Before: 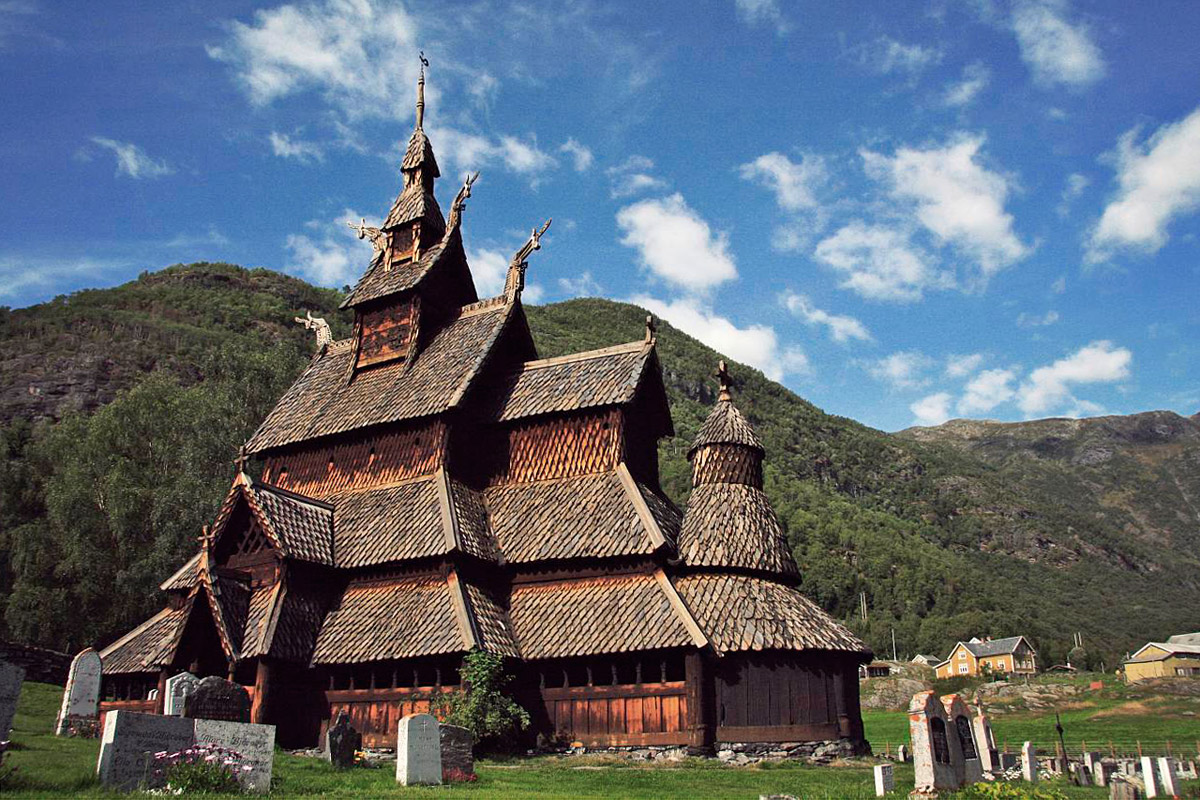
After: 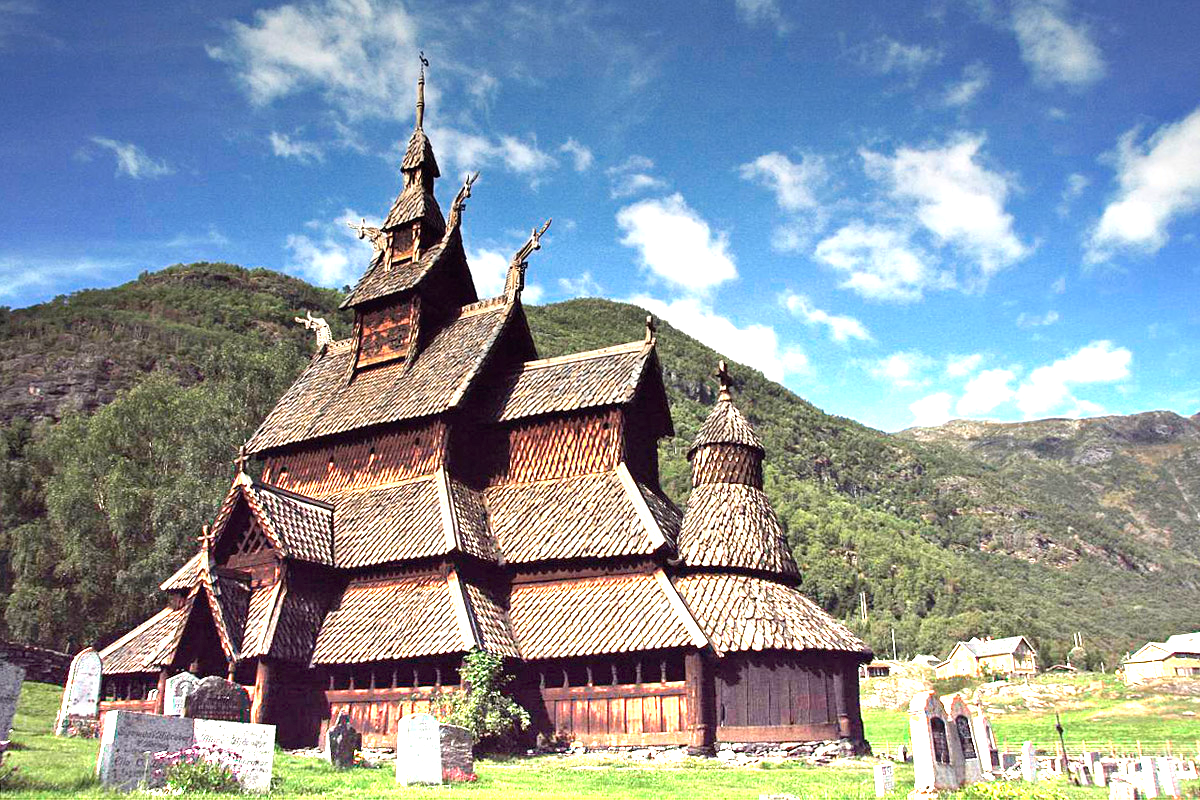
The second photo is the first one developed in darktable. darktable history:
graduated density: density -3.9 EV
